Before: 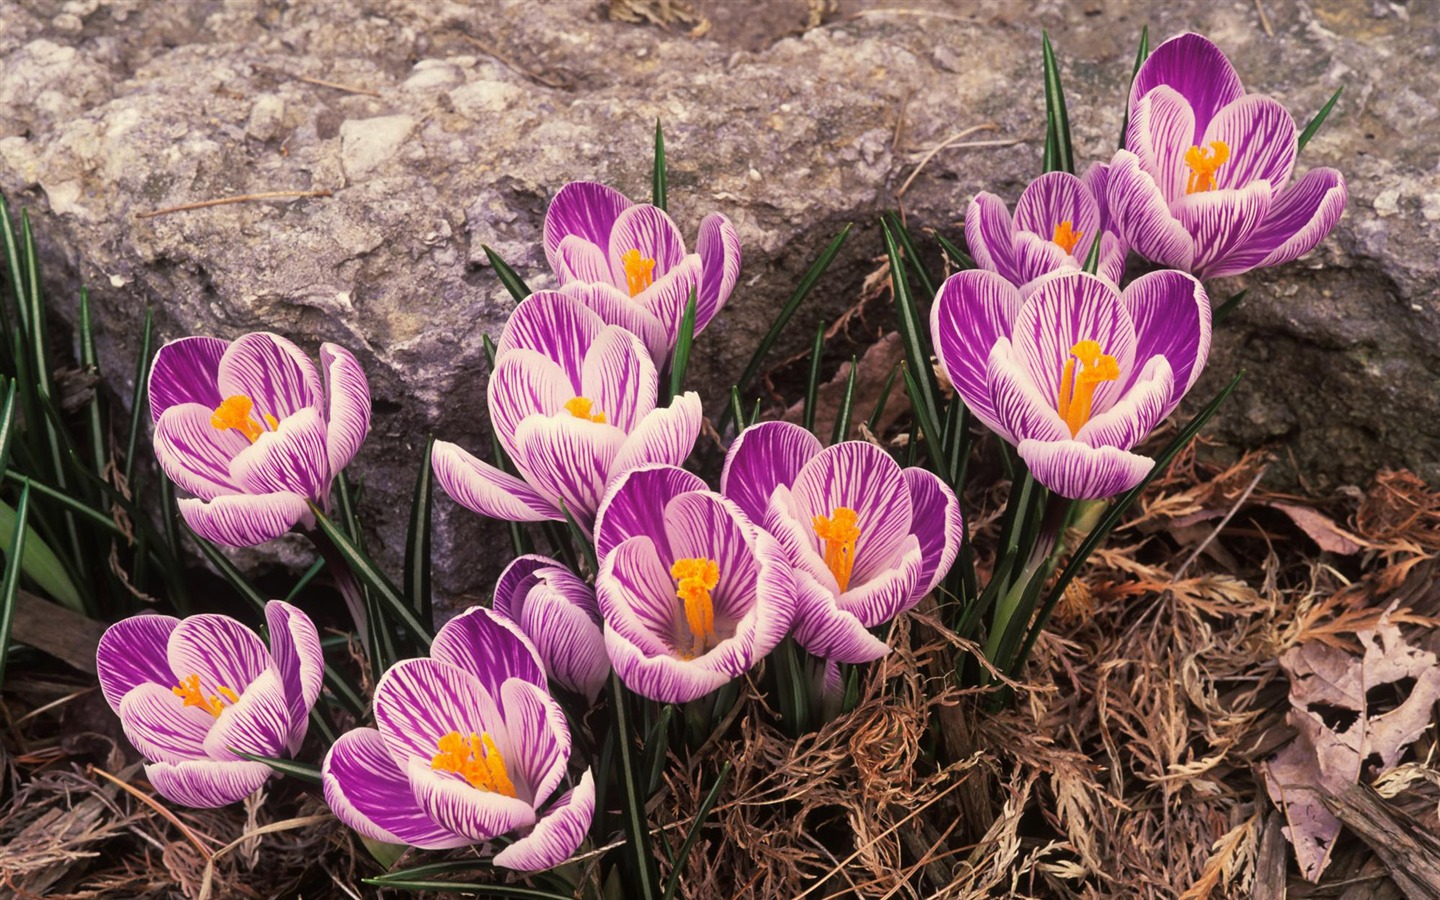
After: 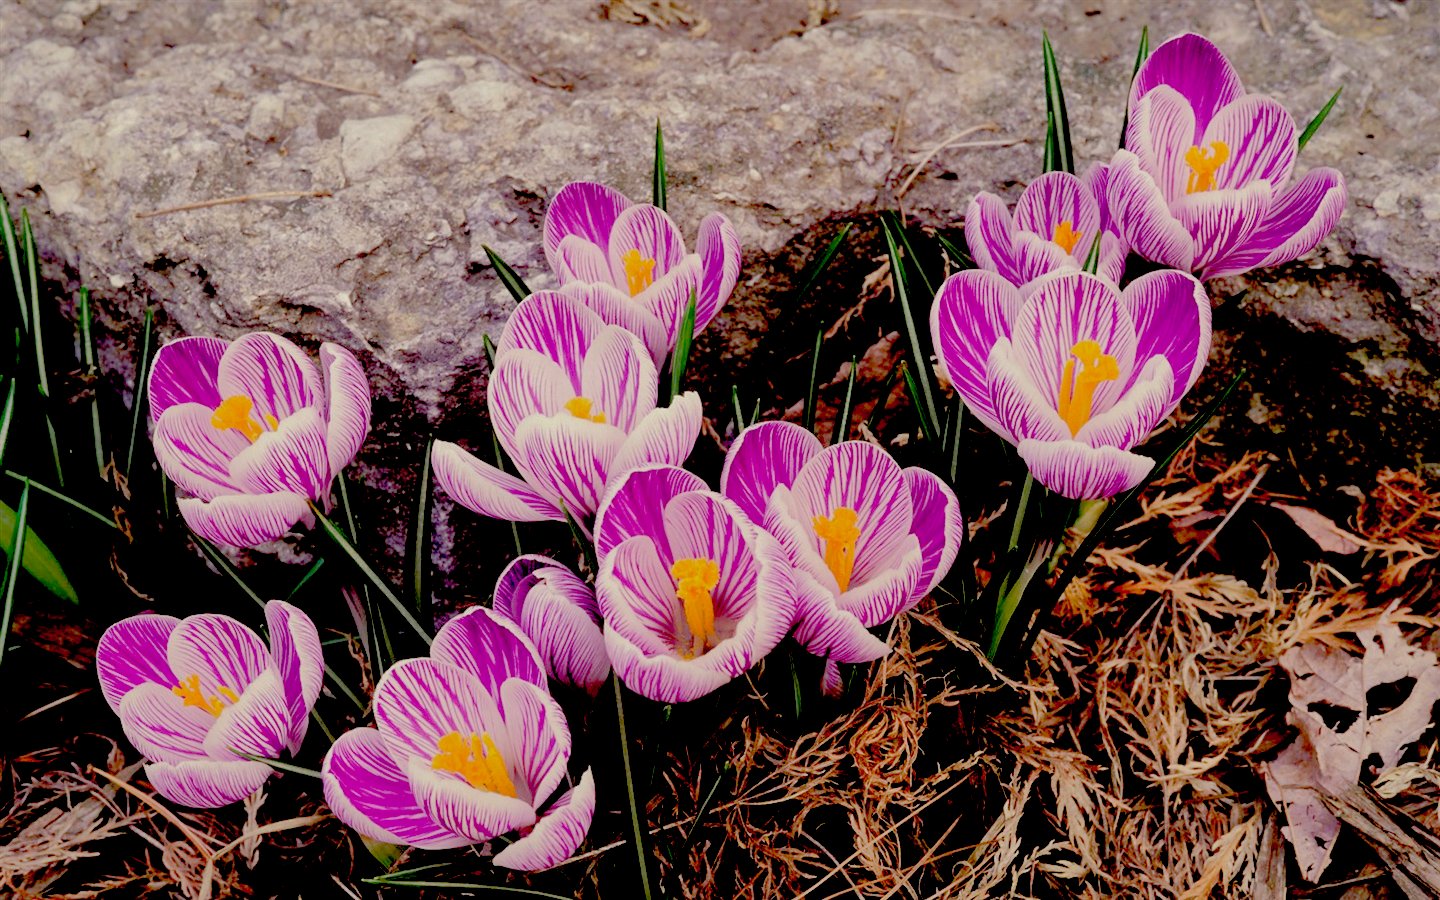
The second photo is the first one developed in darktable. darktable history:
exposure: black level correction 0.047, exposure 0.012 EV, compensate highlight preservation false
shadows and highlights: shadows 39.55, highlights -59.97
tone curve: curves: ch0 [(0, 0) (0.004, 0.008) (0.077, 0.156) (0.169, 0.29) (0.774, 0.774) (0.988, 0.926)], preserve colors none
